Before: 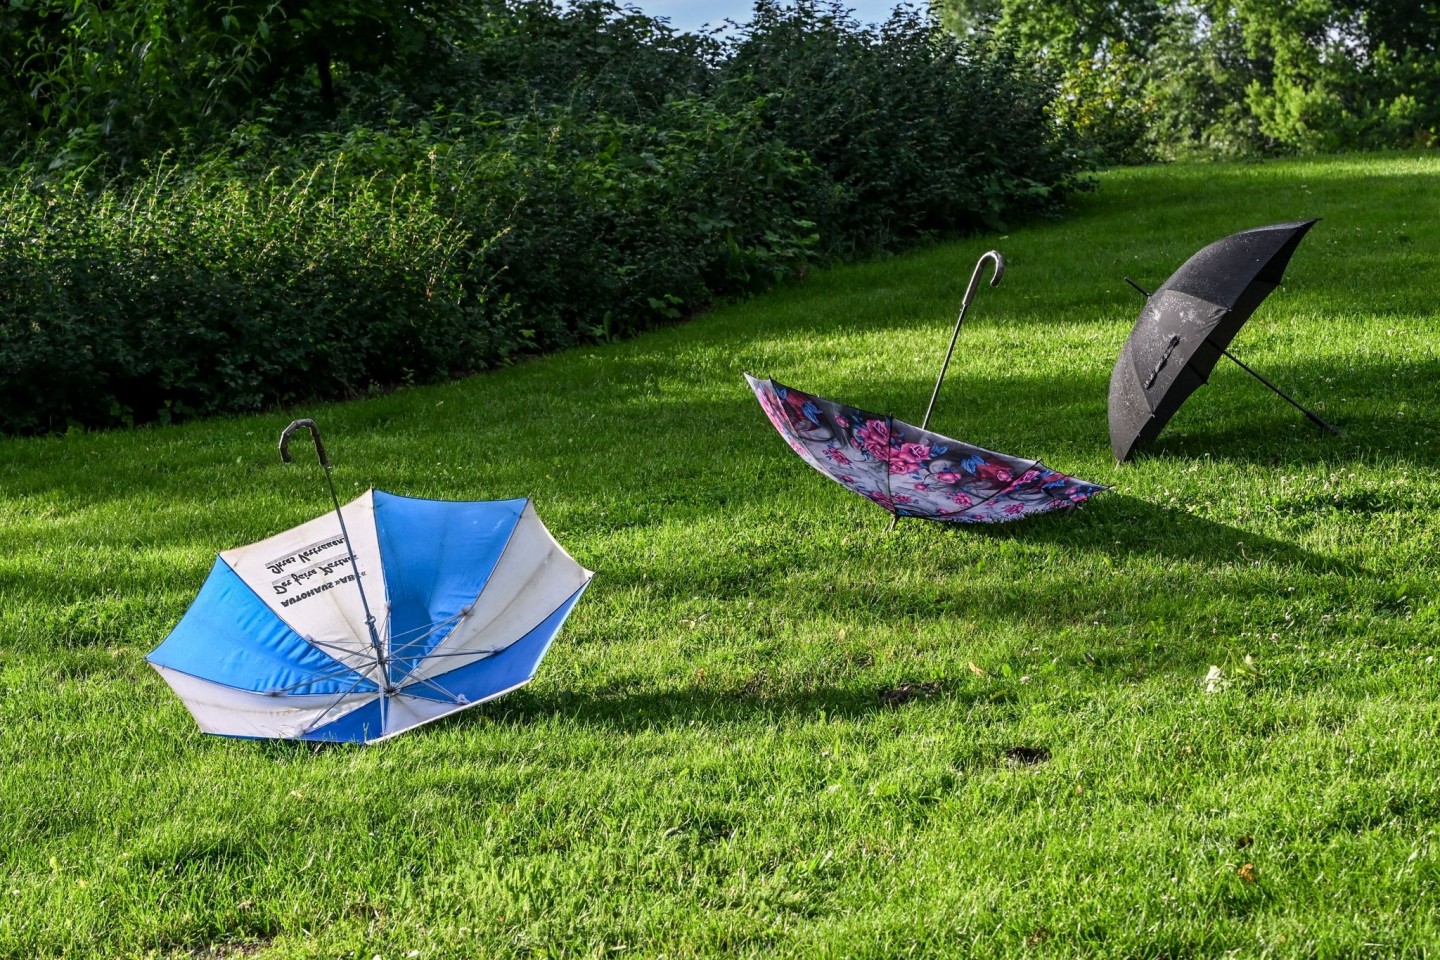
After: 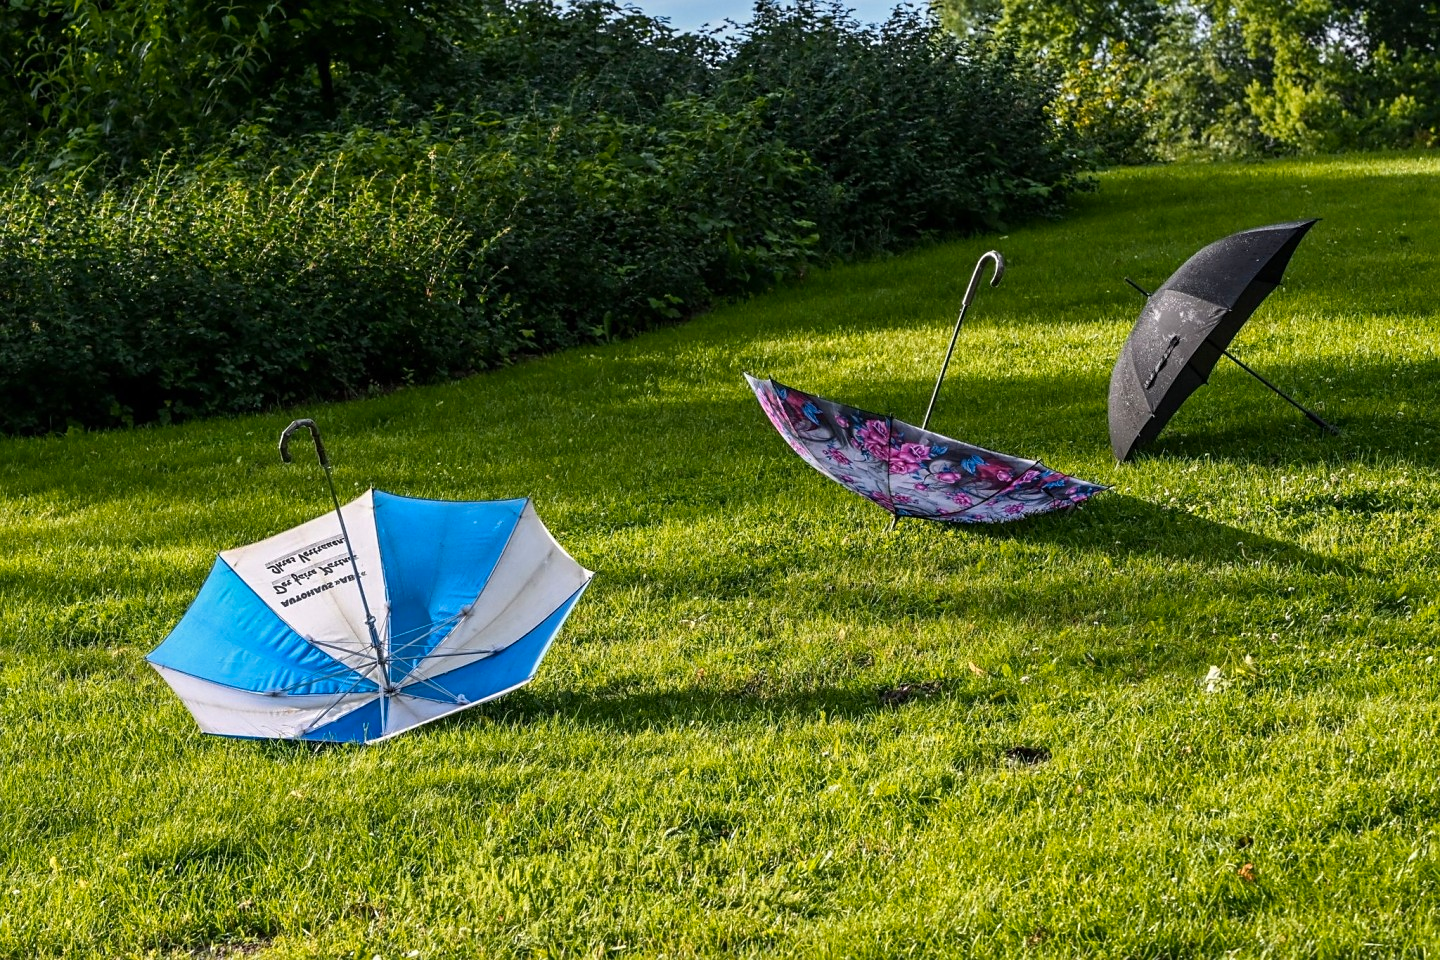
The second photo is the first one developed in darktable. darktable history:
color zones: curves: ch1 [(0.239, 0.552) (0.75, 0.5)]; ch2 [(0.25, 0.462) (0.749, 0.457)], mix 25.94%
sharpen: amount 0.2
